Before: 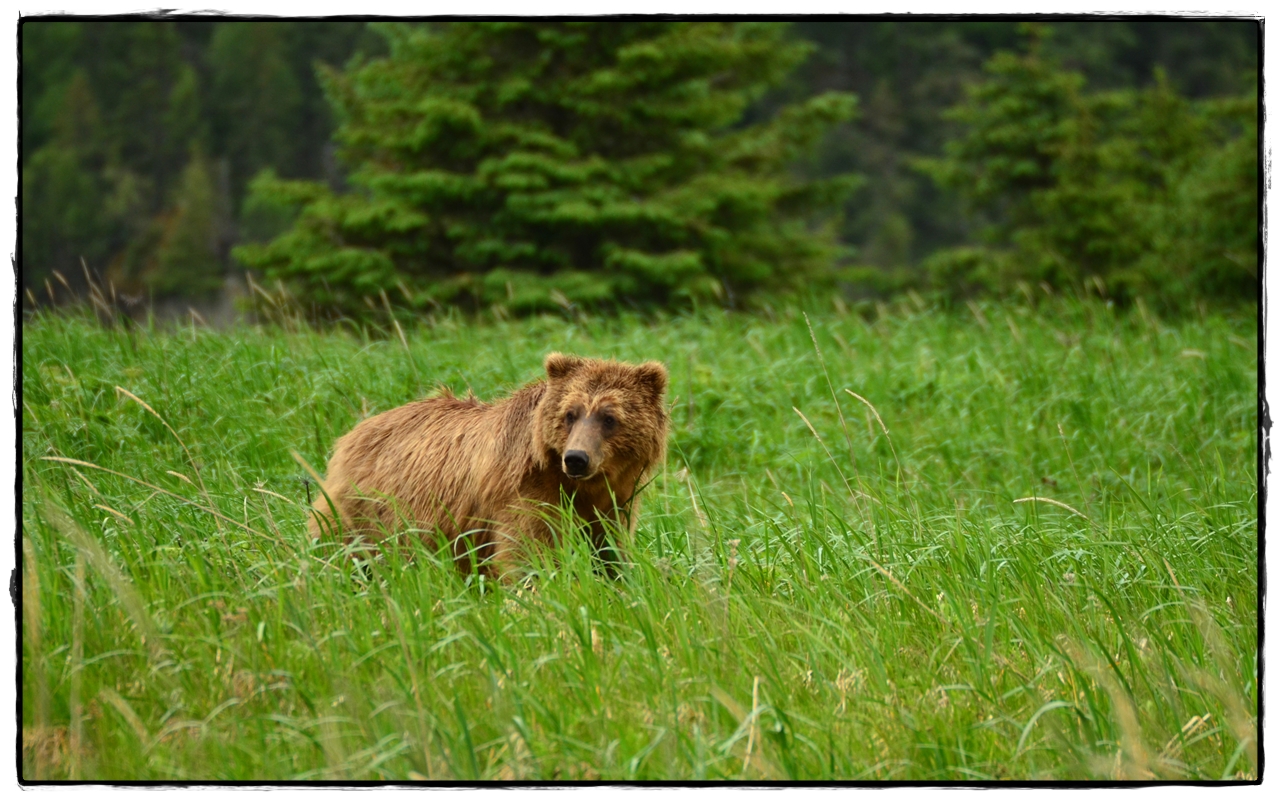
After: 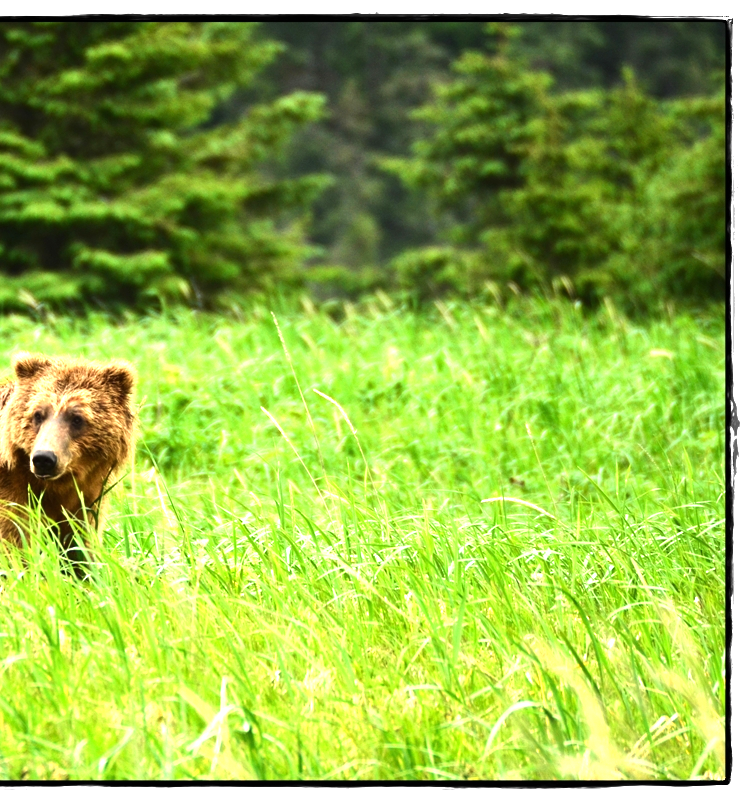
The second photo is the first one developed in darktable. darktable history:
tone equalizer: -8 EV -0.761 EV, -7 EV -0.715 EV, -6 EV -0.632 EV, -5 EV -0.418 EV, -3 EV 0.387 EV, -2 EV 0.6 EV, -1 EV 0.691 EV, +0 EV 0.761 EV, edges refinement/feathering 500, mask exposure compensation -1.57 EV, preserve details no
exposure: black level correction 0, exposure 1.199 EV, compensate highlight preservation false
crop: left 41.611%
